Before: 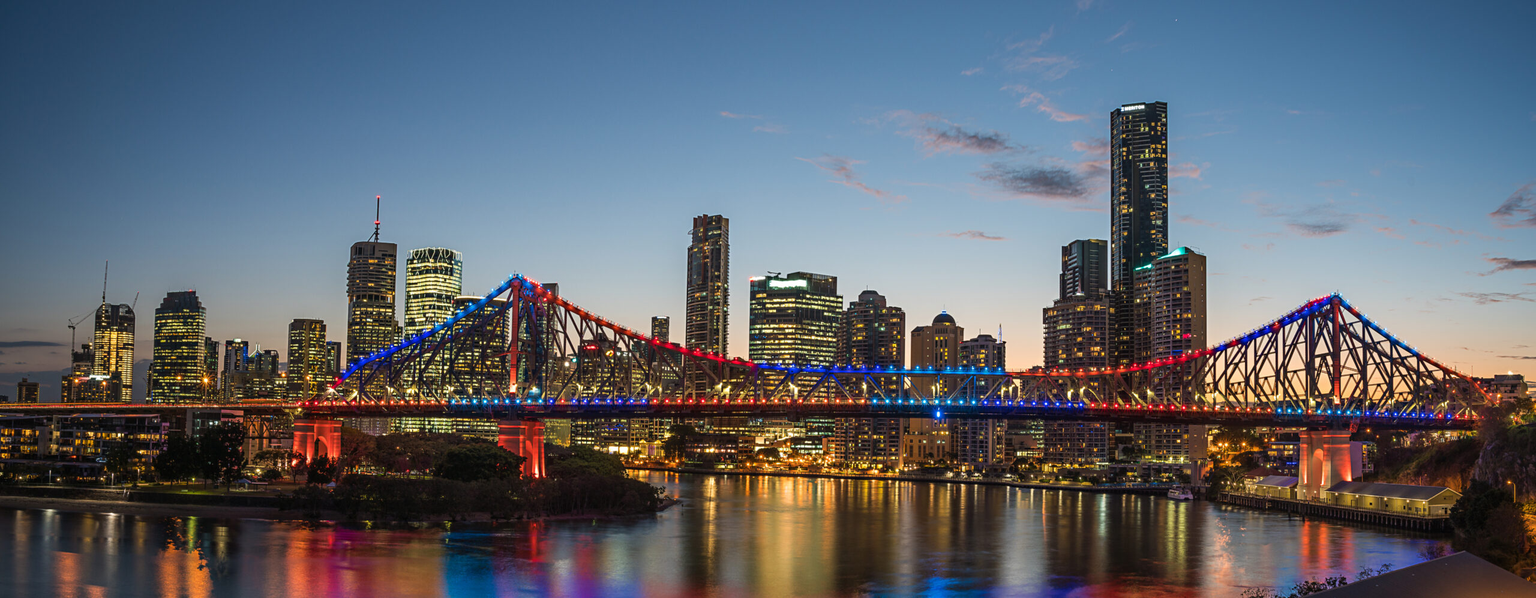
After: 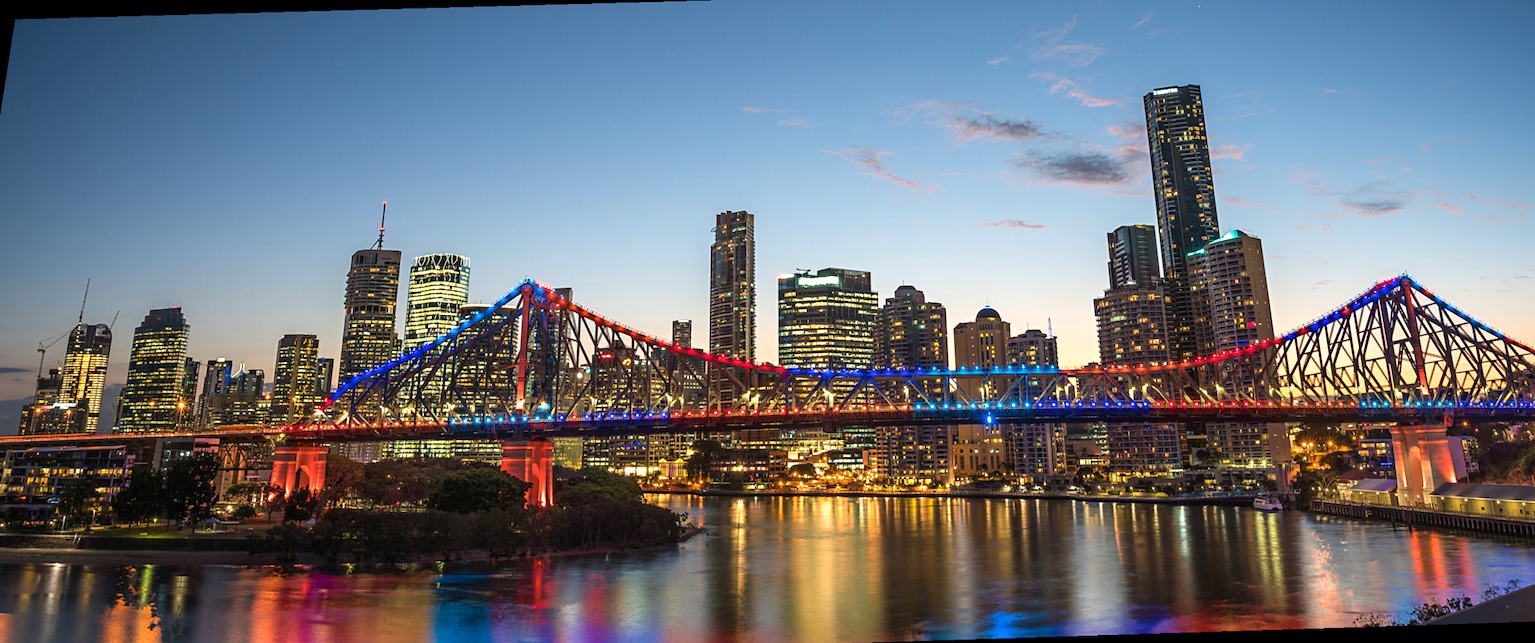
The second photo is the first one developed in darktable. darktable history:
rotate and perspective: rotation -1.68°, lens shift (vertical) -0.146, crop left 0.049, crop right 0.912, crop top 0.032, crop bottom 0.96
exposure: black level correction 0.001, exposure 0.5 EV, compensate exposure bias true, compensate highlight preservation false
